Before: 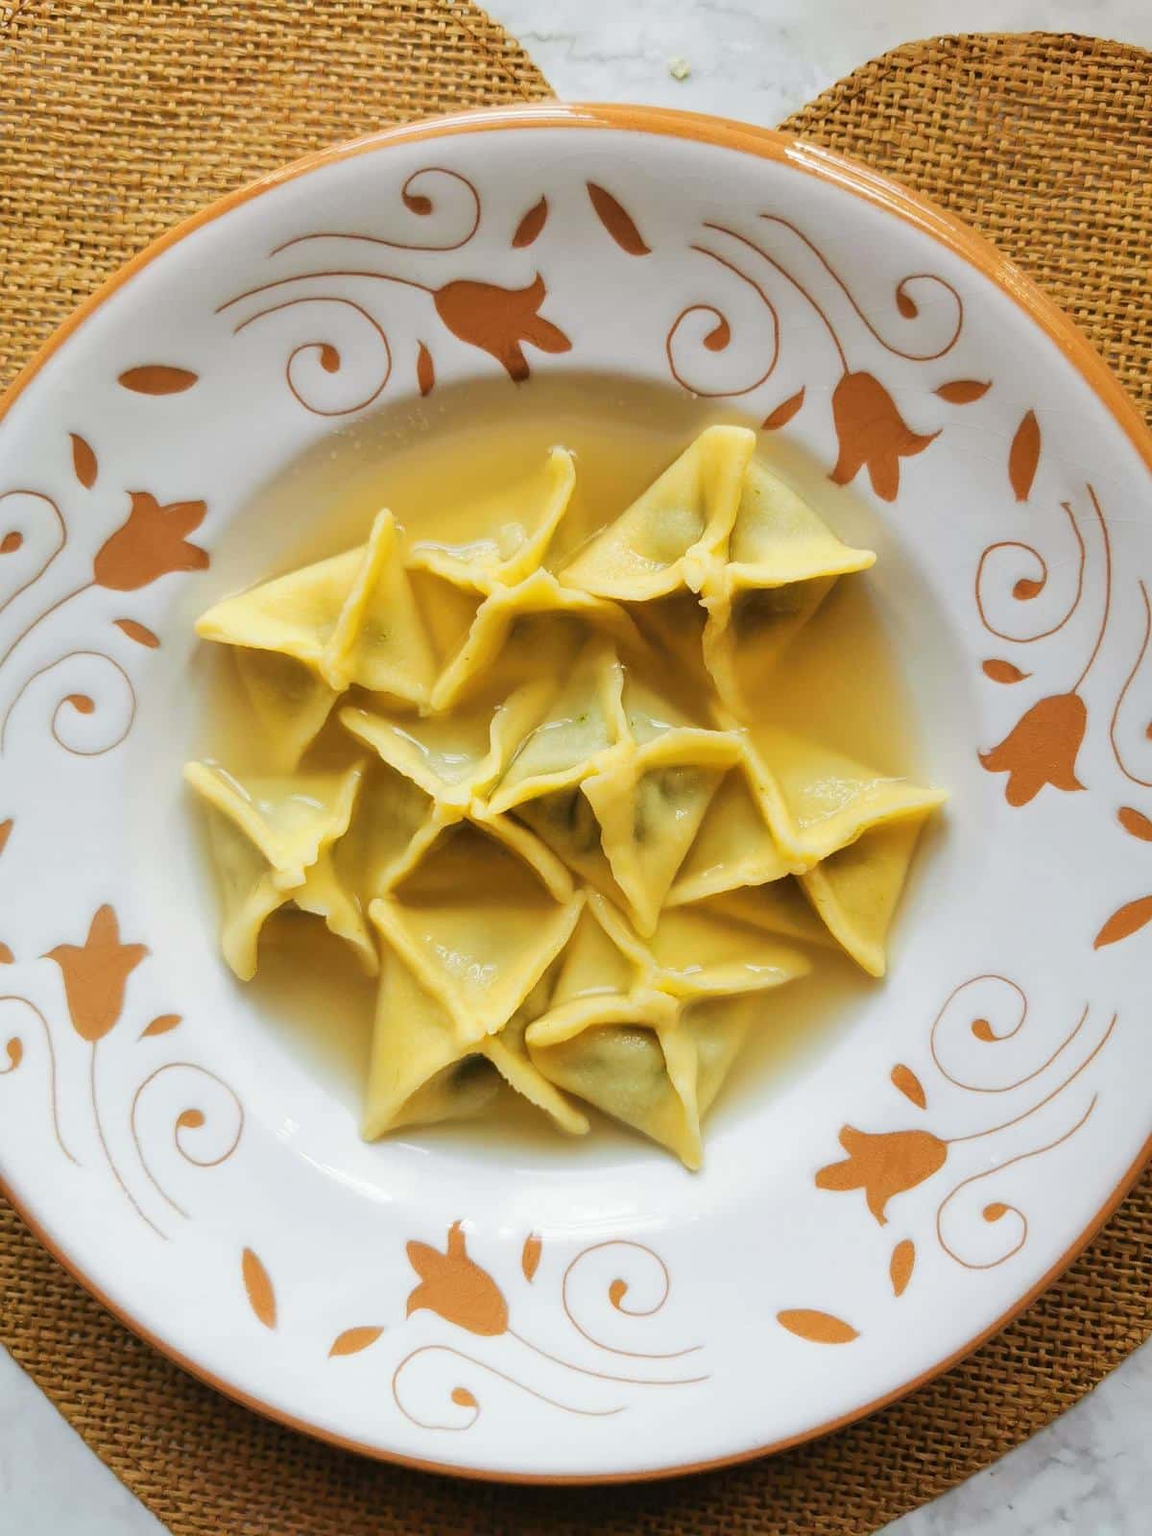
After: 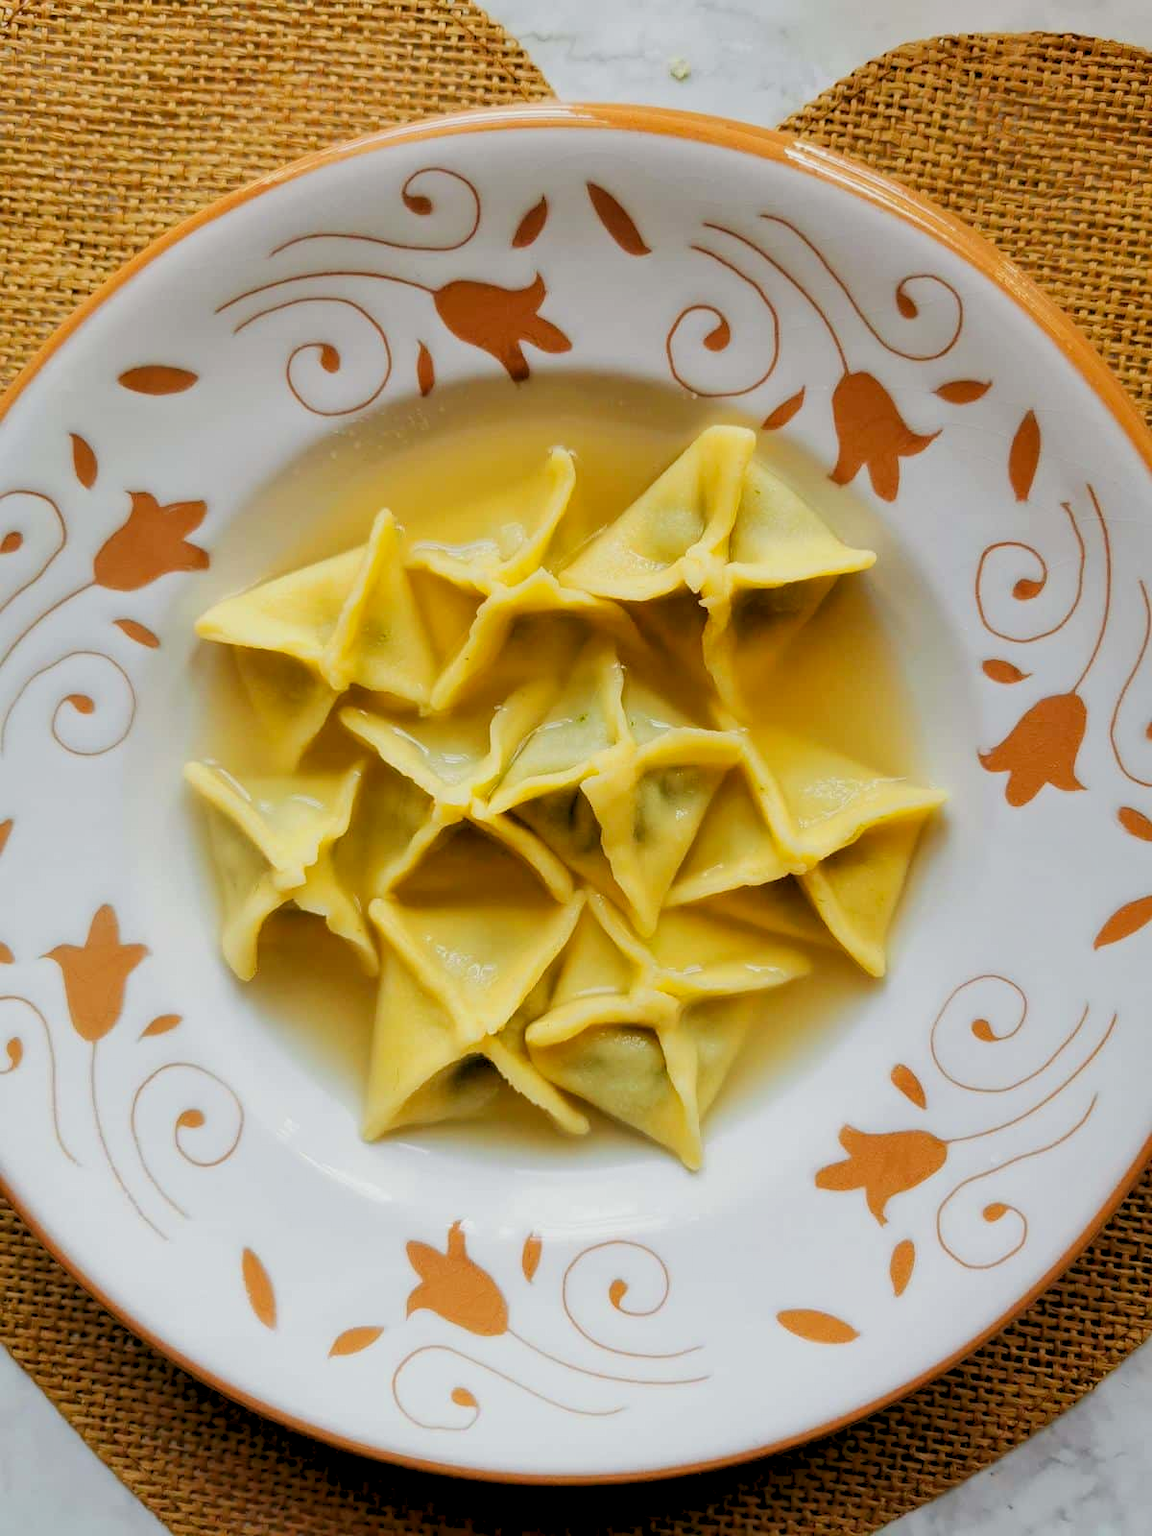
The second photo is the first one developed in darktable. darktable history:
rgb levels: preserve colors sum RGB, levels [[0.038, 0.433, 0.934], [0, 0.5, 1], [0, 0.5, 1]]
contrast brightness saturation: contrast 0.07, brightness -0.13, saturation 0.06
tone equalizer: on, module defaults
